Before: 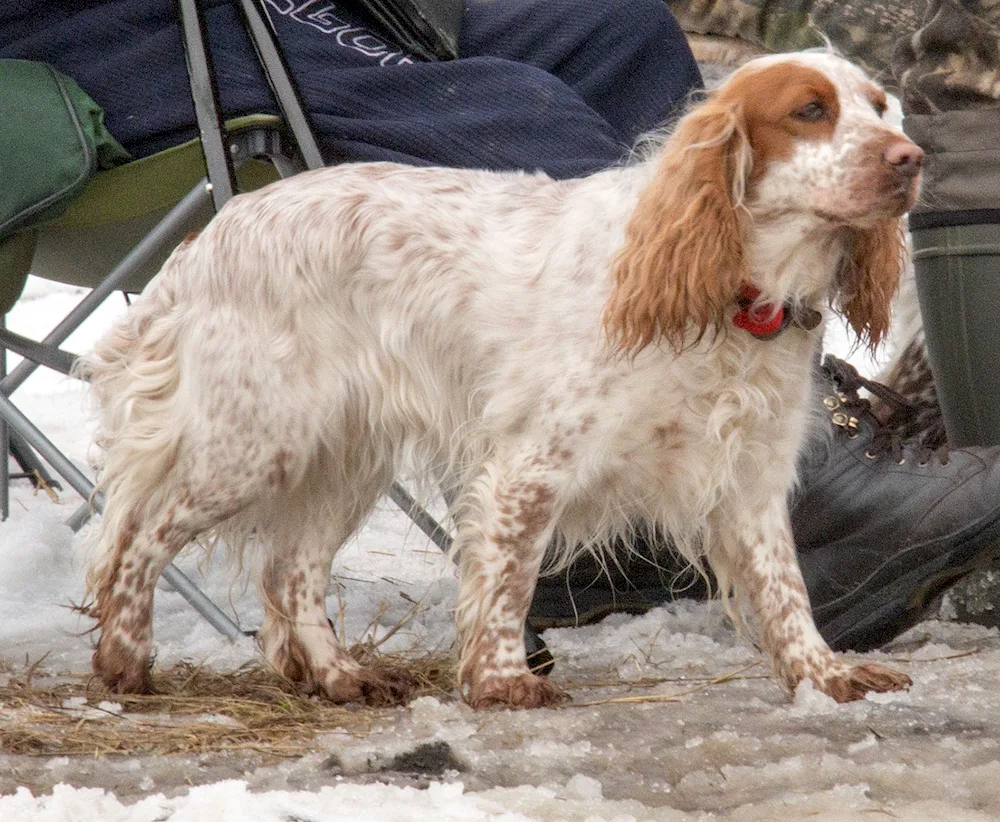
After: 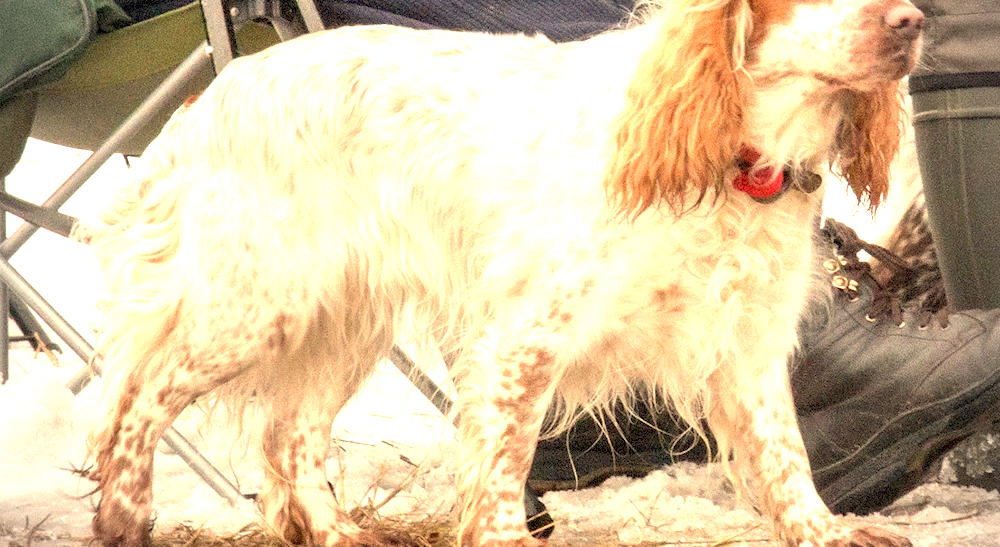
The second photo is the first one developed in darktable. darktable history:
exposure: black level correction 0, exposure 1.3 EV, compensate exposure bias true, compensate highlight preservation false
vignetting: width/height ratio 1.094
white balance: red 1.138, green 0.996, blue 0.812
crop: top 16.727%, bottom 16.727%
